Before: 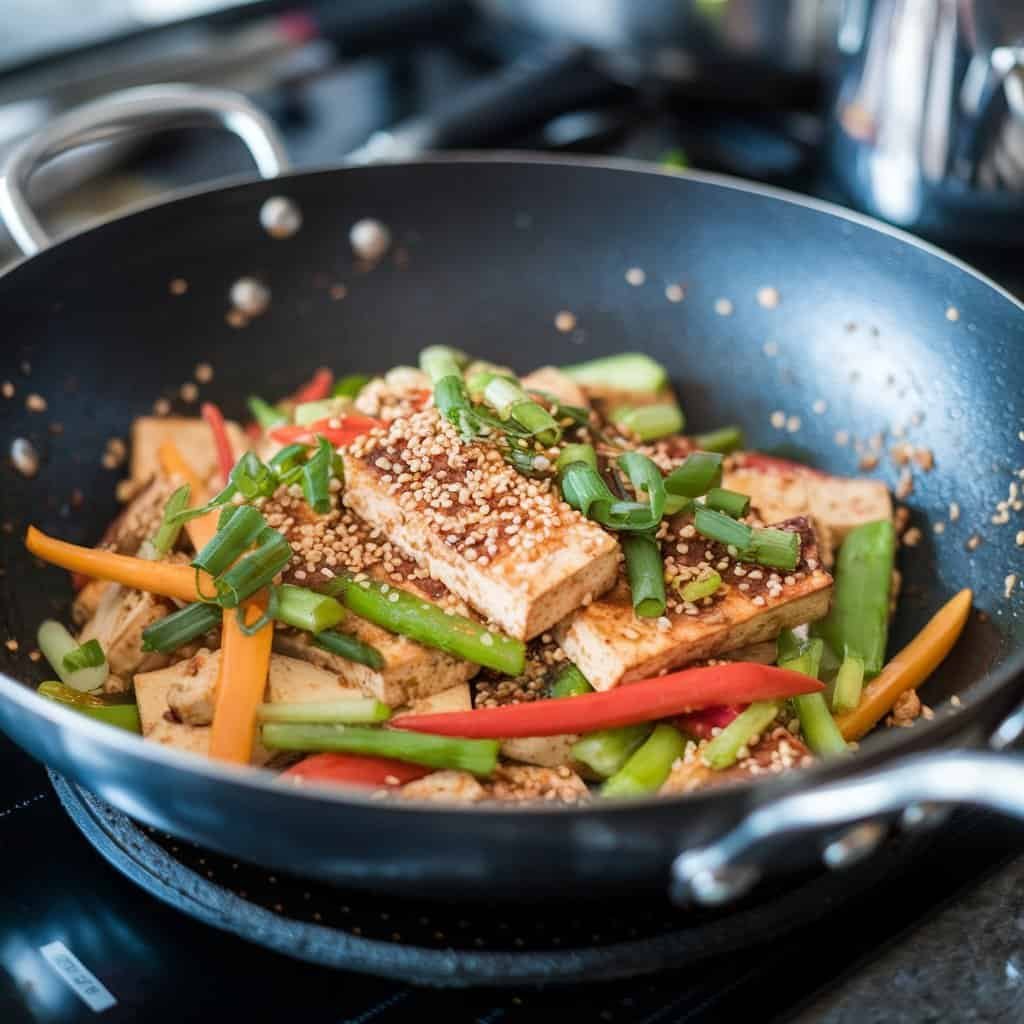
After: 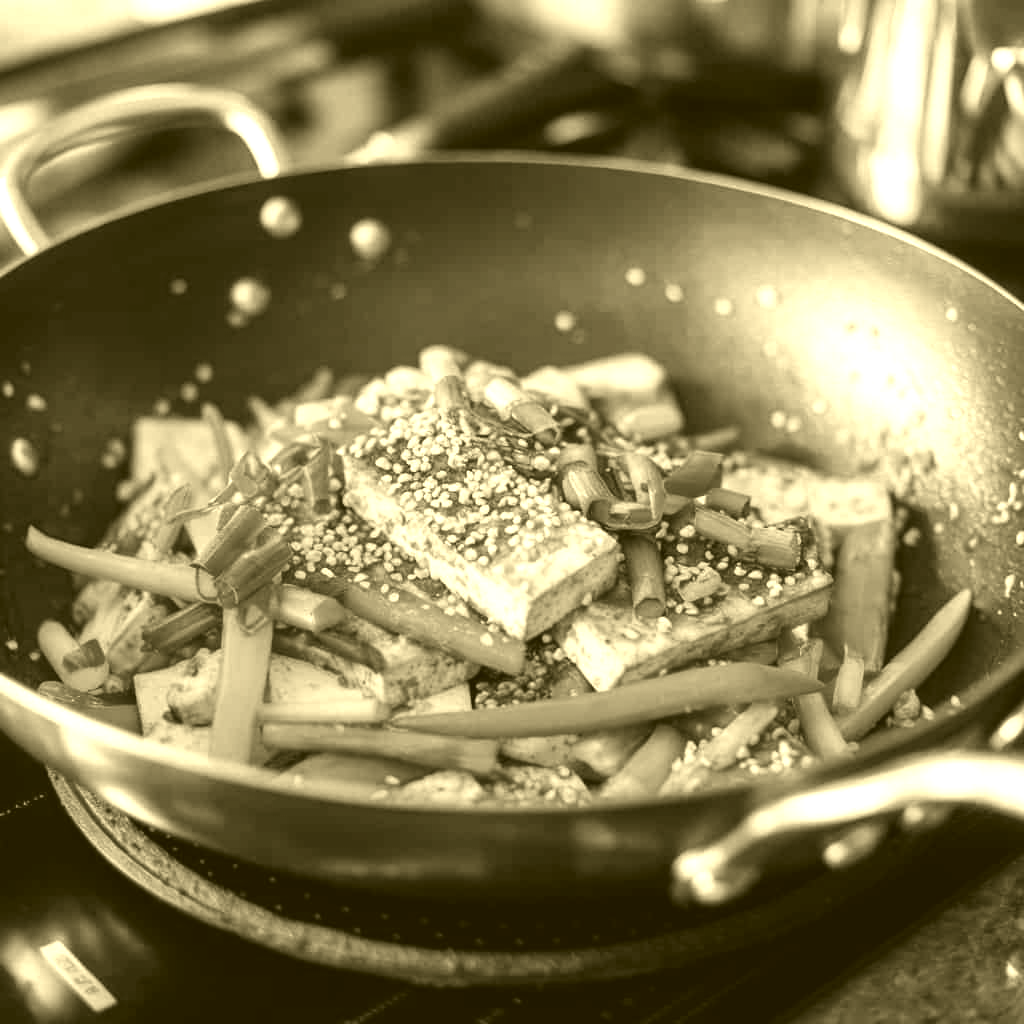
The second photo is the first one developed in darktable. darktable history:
color balance rgb: perceptual saturation grading › global saturation 20%, perceptual saturation grading › highlights -50%, perceptual saturation grading › shadows 30%
color correction: highlights a* 0.162, highlights b* 29.53, shadows a* -0.162, shadows b* 21.09
exposure: black level correction -0.005, exposure 1.002 EV, compensate highlight preservation false
color calibration: output gray [0.18, 0.41, 0.41, 0], gray › normalize channels true, illuminant same as pipeline (D50), adaptation XYZ, x 0.346, y 0.359, gamut compression 0
